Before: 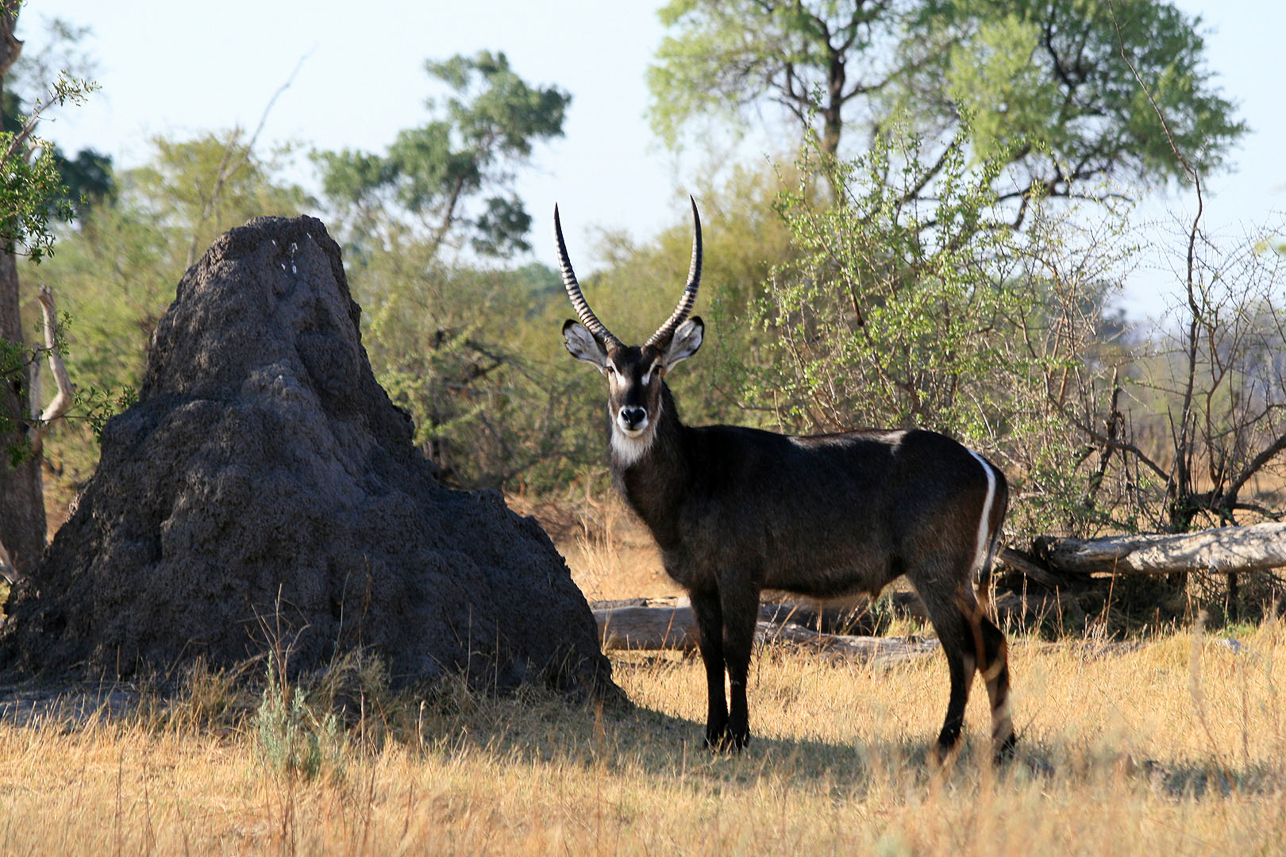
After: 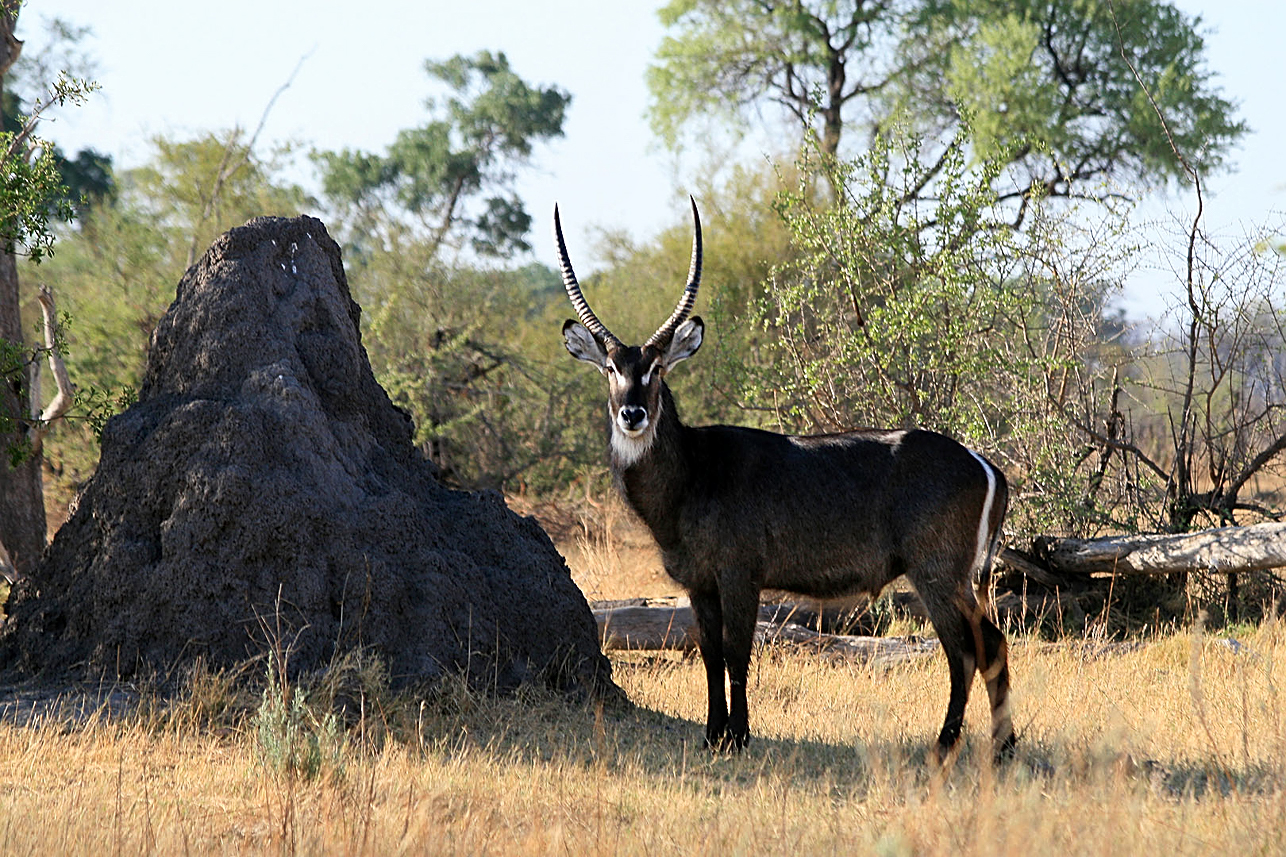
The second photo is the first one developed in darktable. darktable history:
sharpen: on, module defaults
local contrast: mode bilateral grid, contrast 11, coarseness 25, detail 115%, midtone range 0.2
